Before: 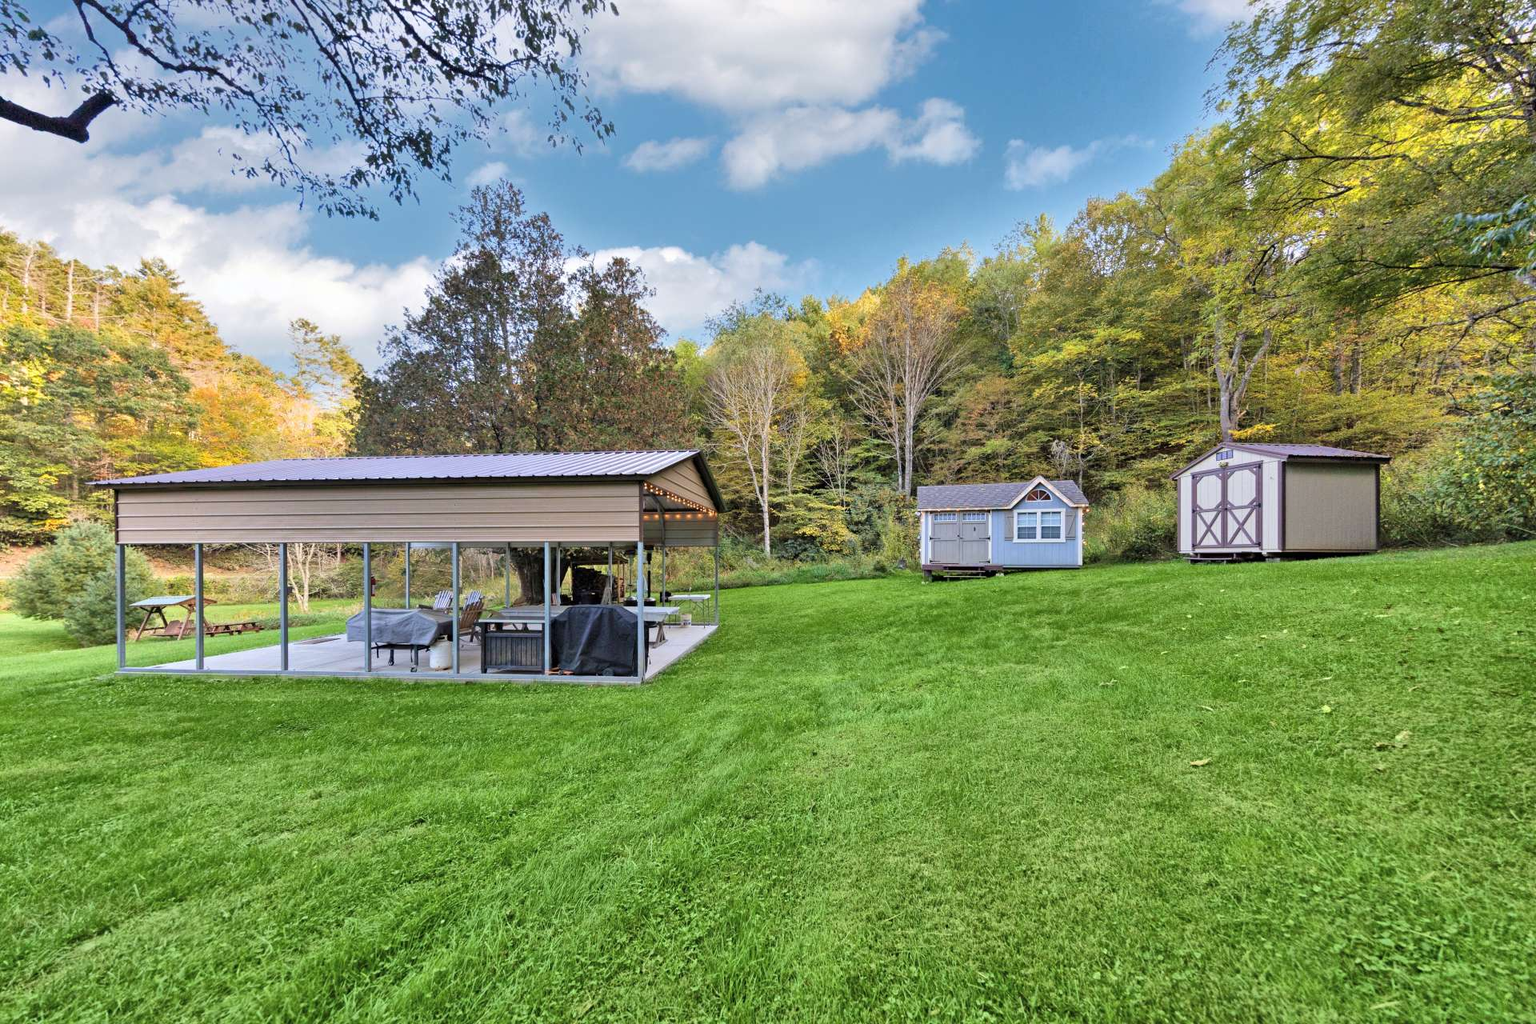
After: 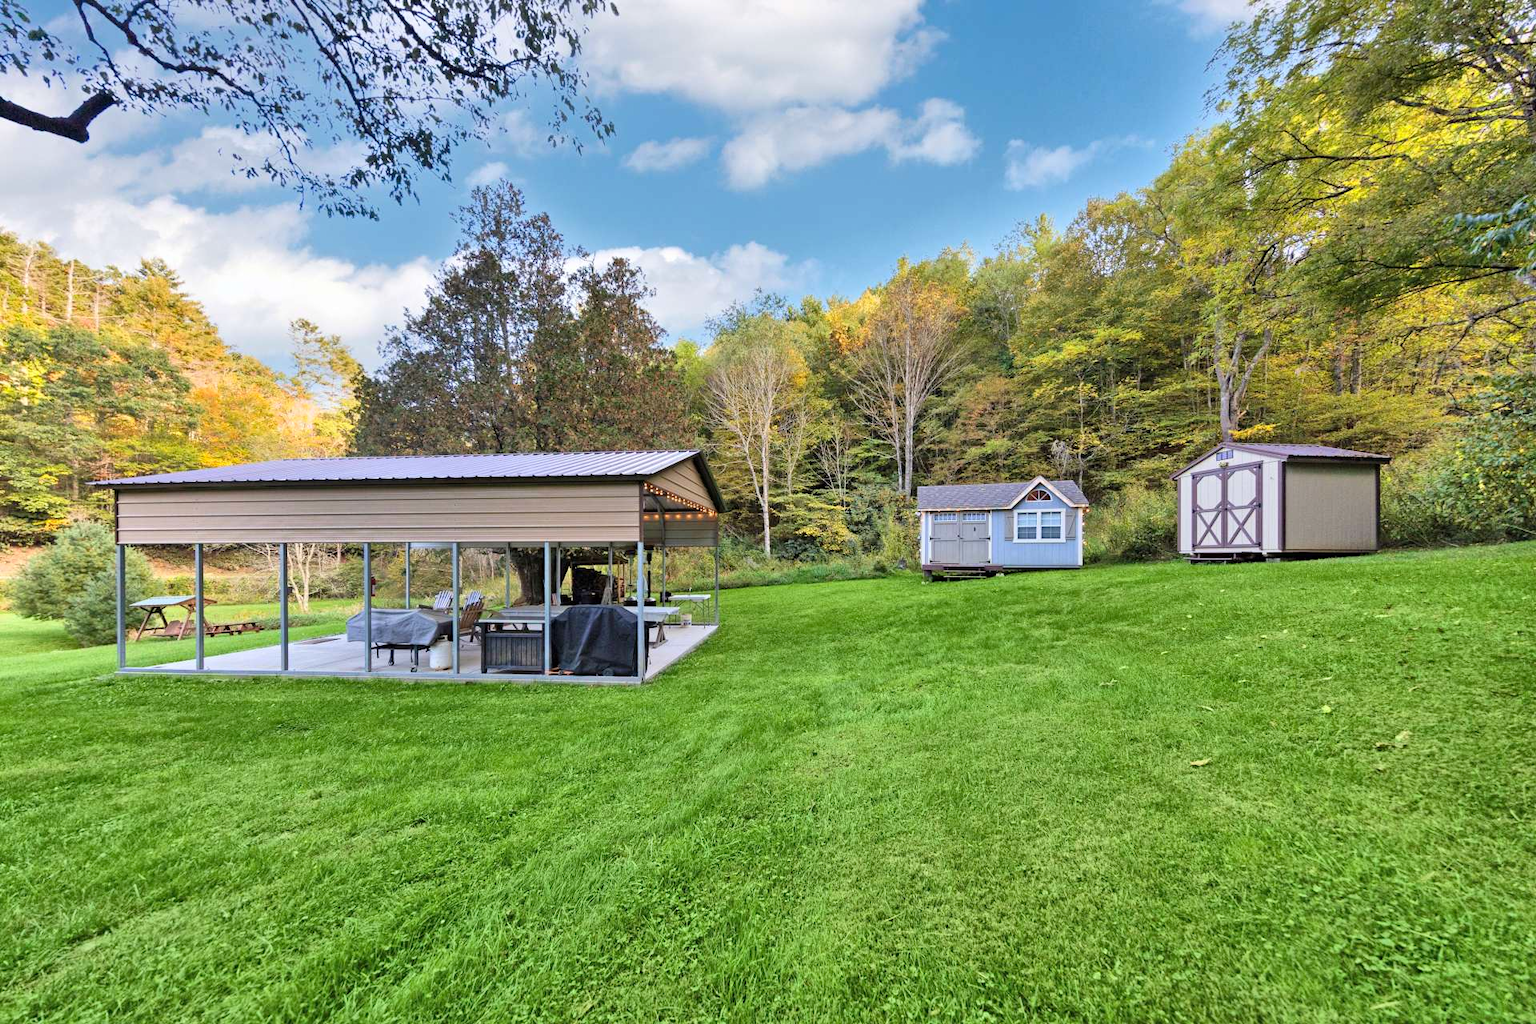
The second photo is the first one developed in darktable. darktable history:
contrast brightness saturation: contrast 0.096, brightness 0.026, saturation 0.092
